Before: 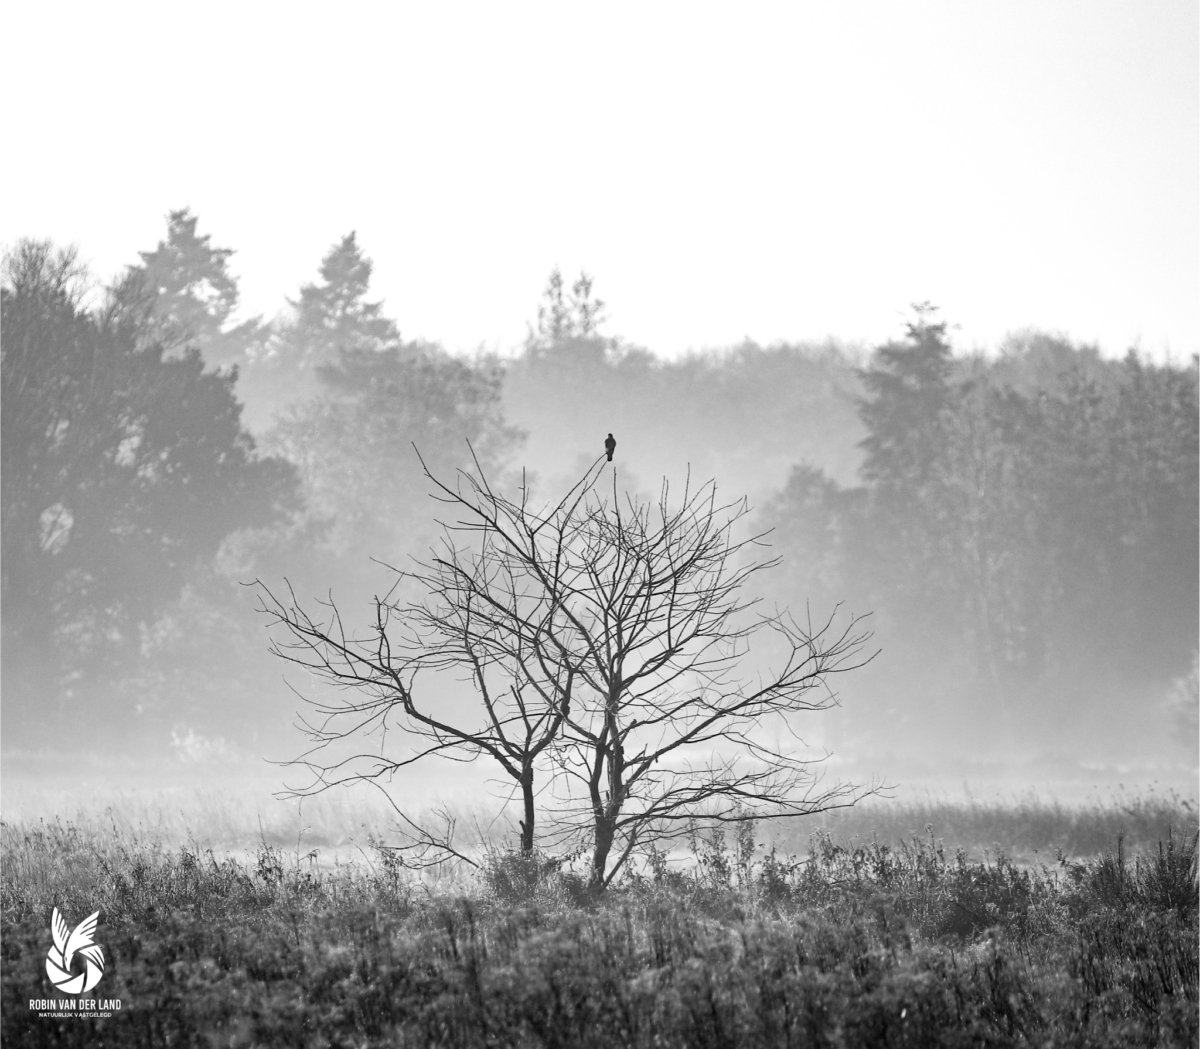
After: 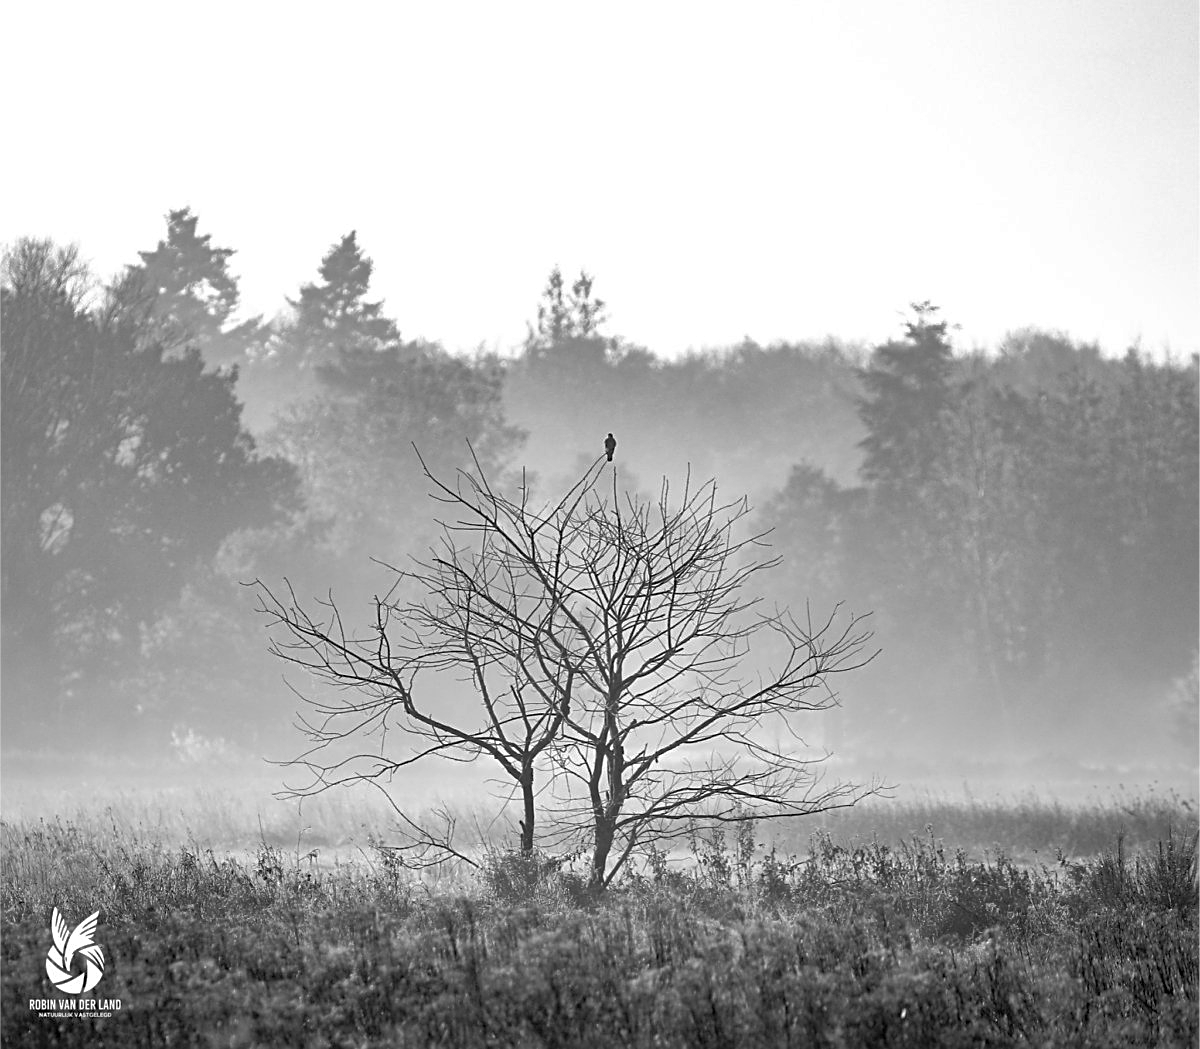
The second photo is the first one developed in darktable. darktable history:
velvia: on, module defaults
shadows and highlights: on, module defaults
sharpen: on, module defaults
